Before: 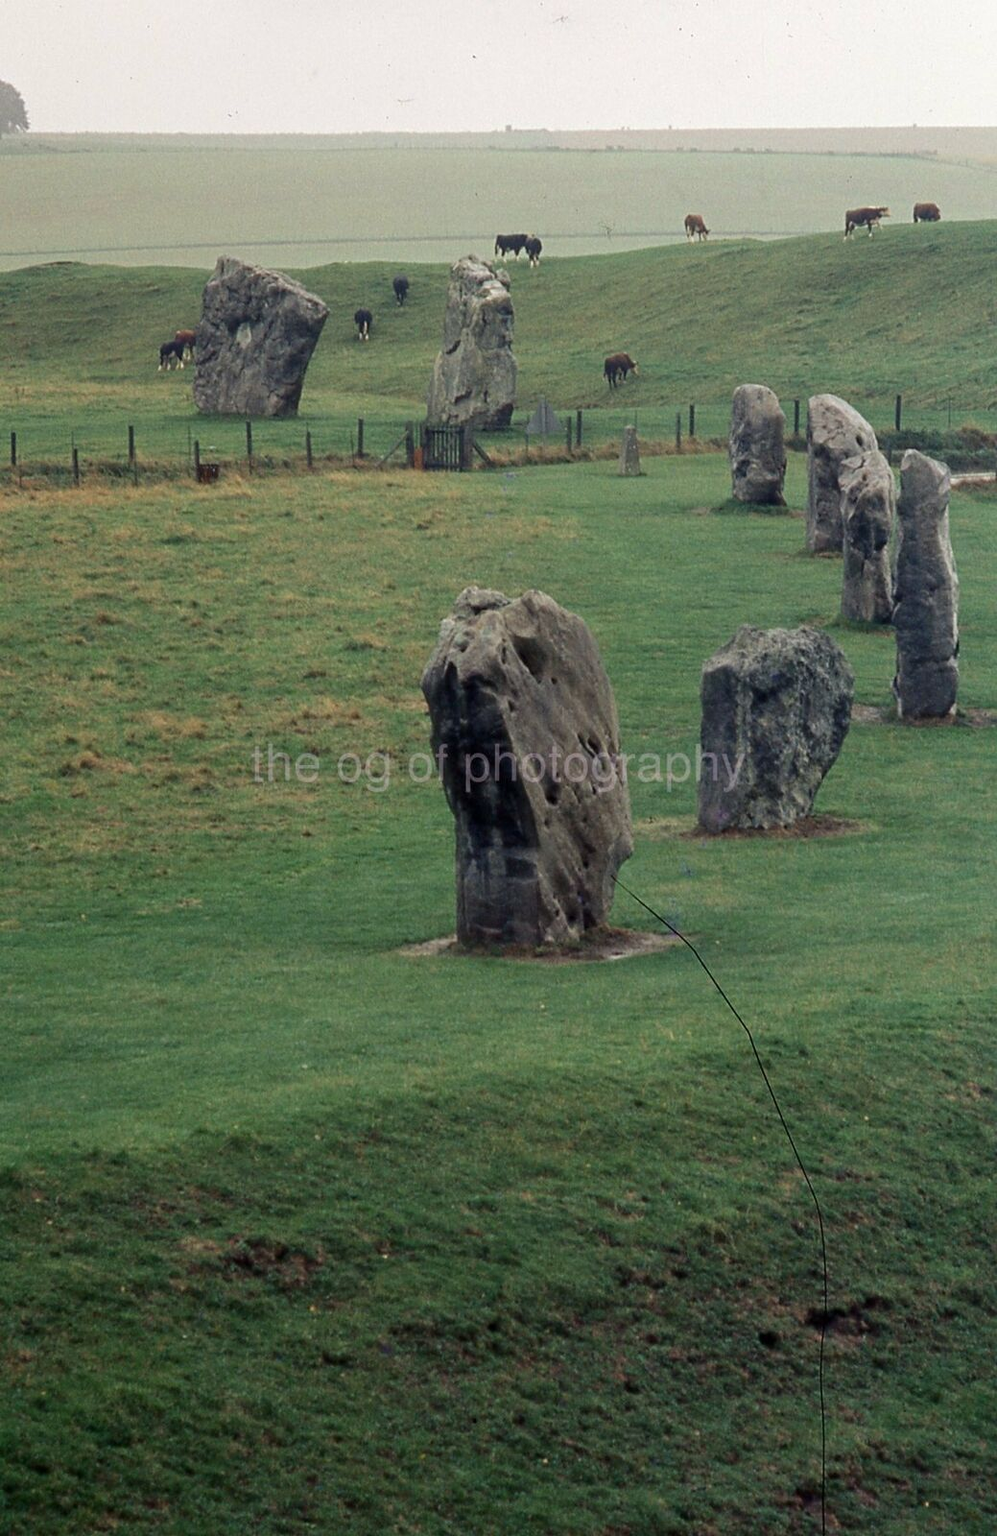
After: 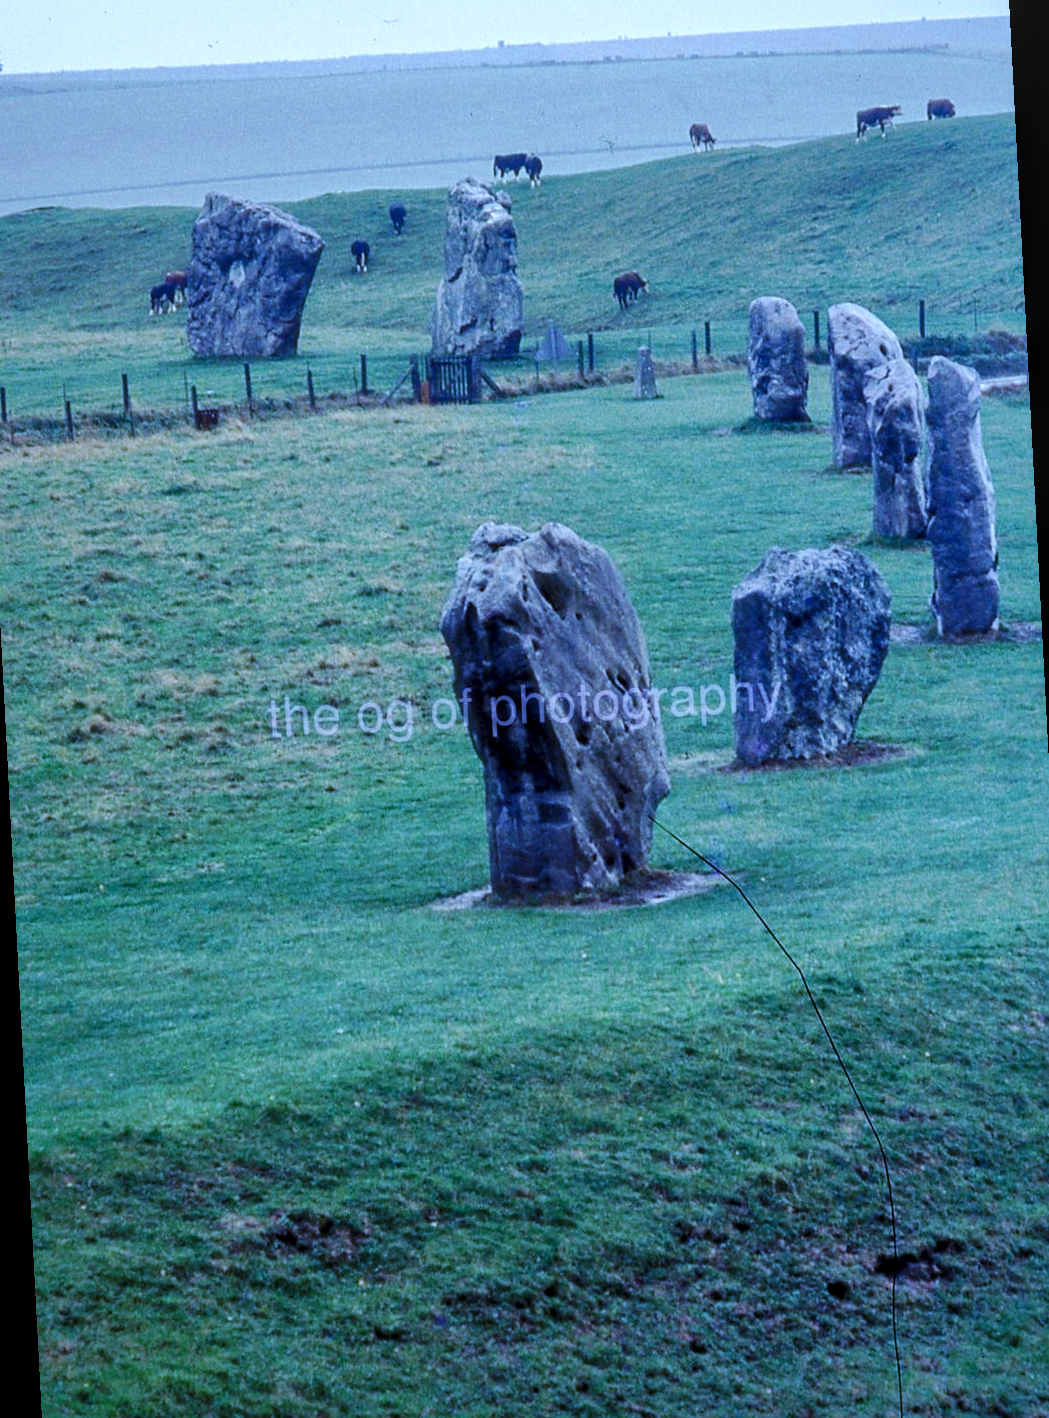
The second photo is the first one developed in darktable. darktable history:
local contrast: on, module defaults
rotate and perspective: rotation -3°, crop left 0.031, crop right 0.968, crop top 0.07, crop bottom 0.93
exposure: exposure 0.127 EV, compensate highlight preservation false
shadows and highlights: shadows 60, highlights -60
white balance: red 0.766, blue 1.537
base curve: curves: ch0 [(0, 0) (0.032, 0.025) (0.121, 0.166) (0.206, 0.329) (0.605, 0.79) (1, 1)], preserve colors none
